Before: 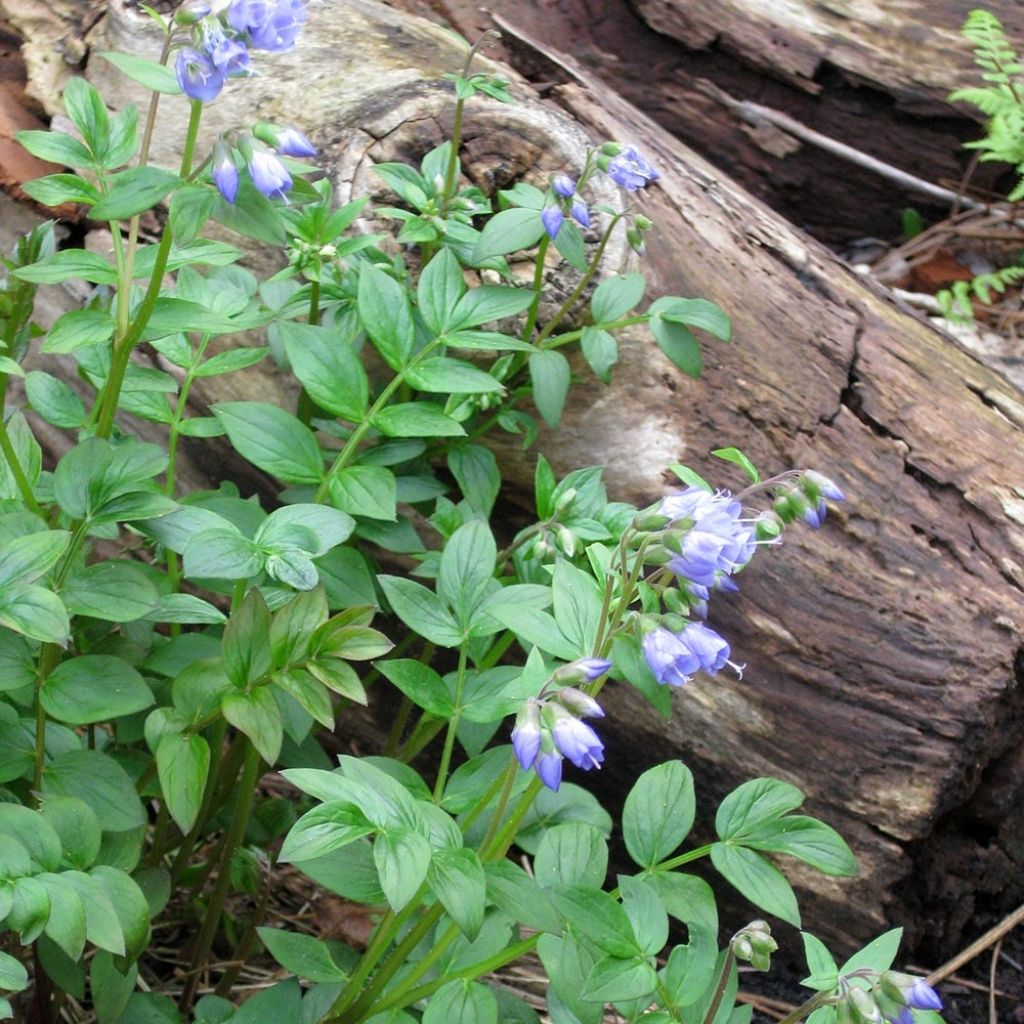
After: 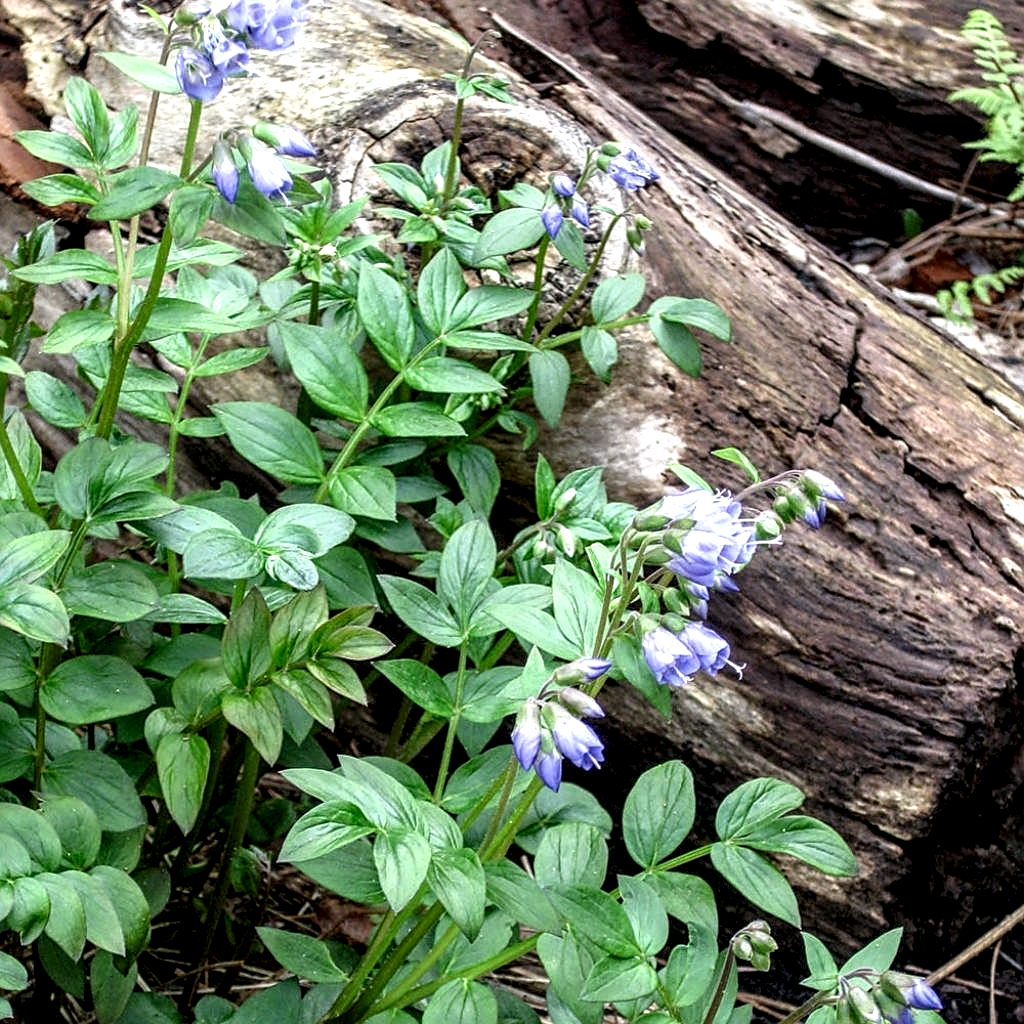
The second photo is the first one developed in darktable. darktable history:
local contrast: highlights 21%, detail 198%
sharpen: on, module defaults
